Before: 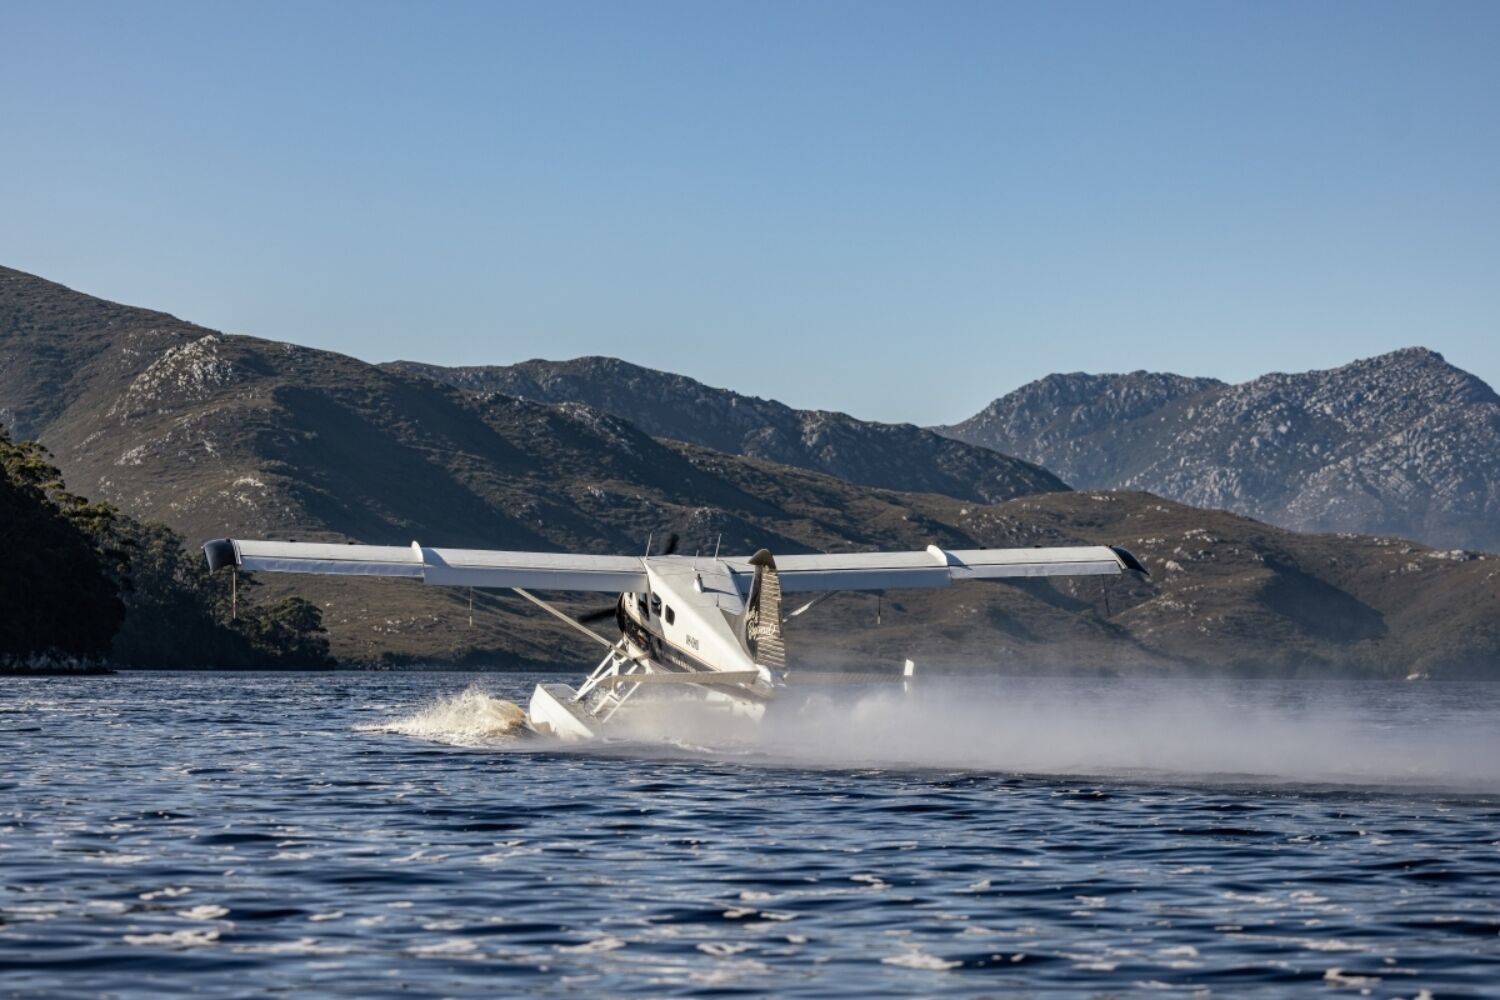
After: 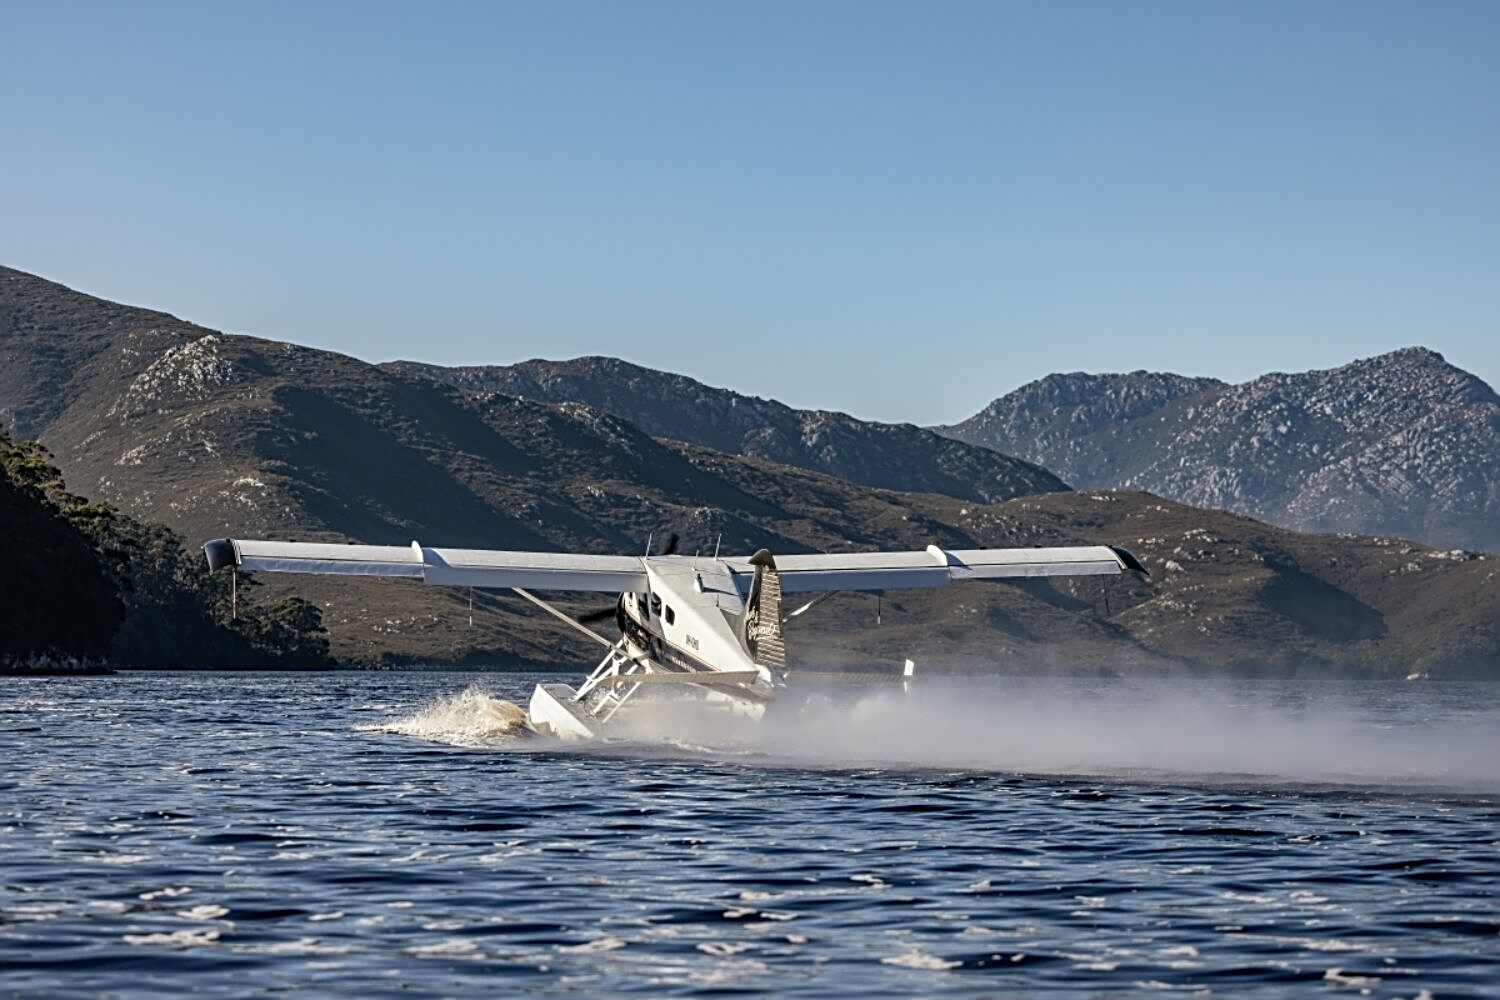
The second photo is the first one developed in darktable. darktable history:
white balance: emerald 1
sharpen: radius 2.767
